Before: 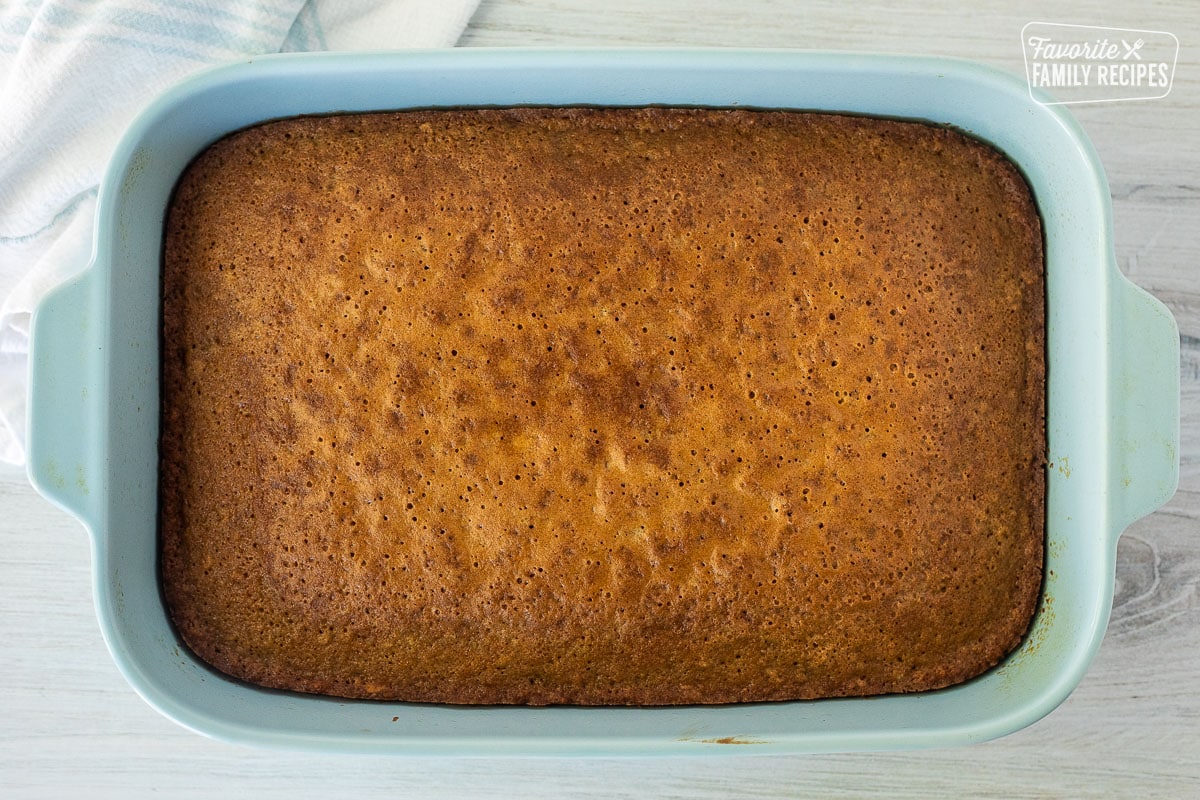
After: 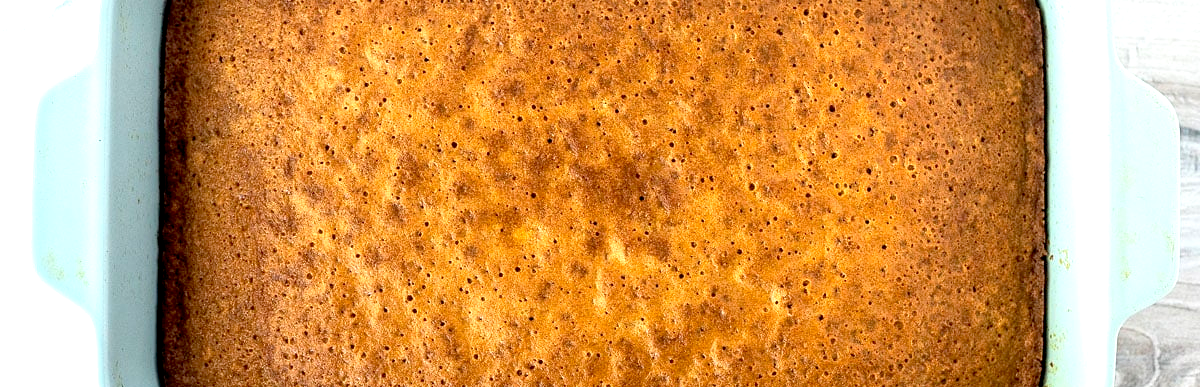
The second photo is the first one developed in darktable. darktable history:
exposure: black level correction 0.008, exposure 0.979 EV, compensate highlight preservation false
crop and rotate: top 26.056%, bottom 25.543%
